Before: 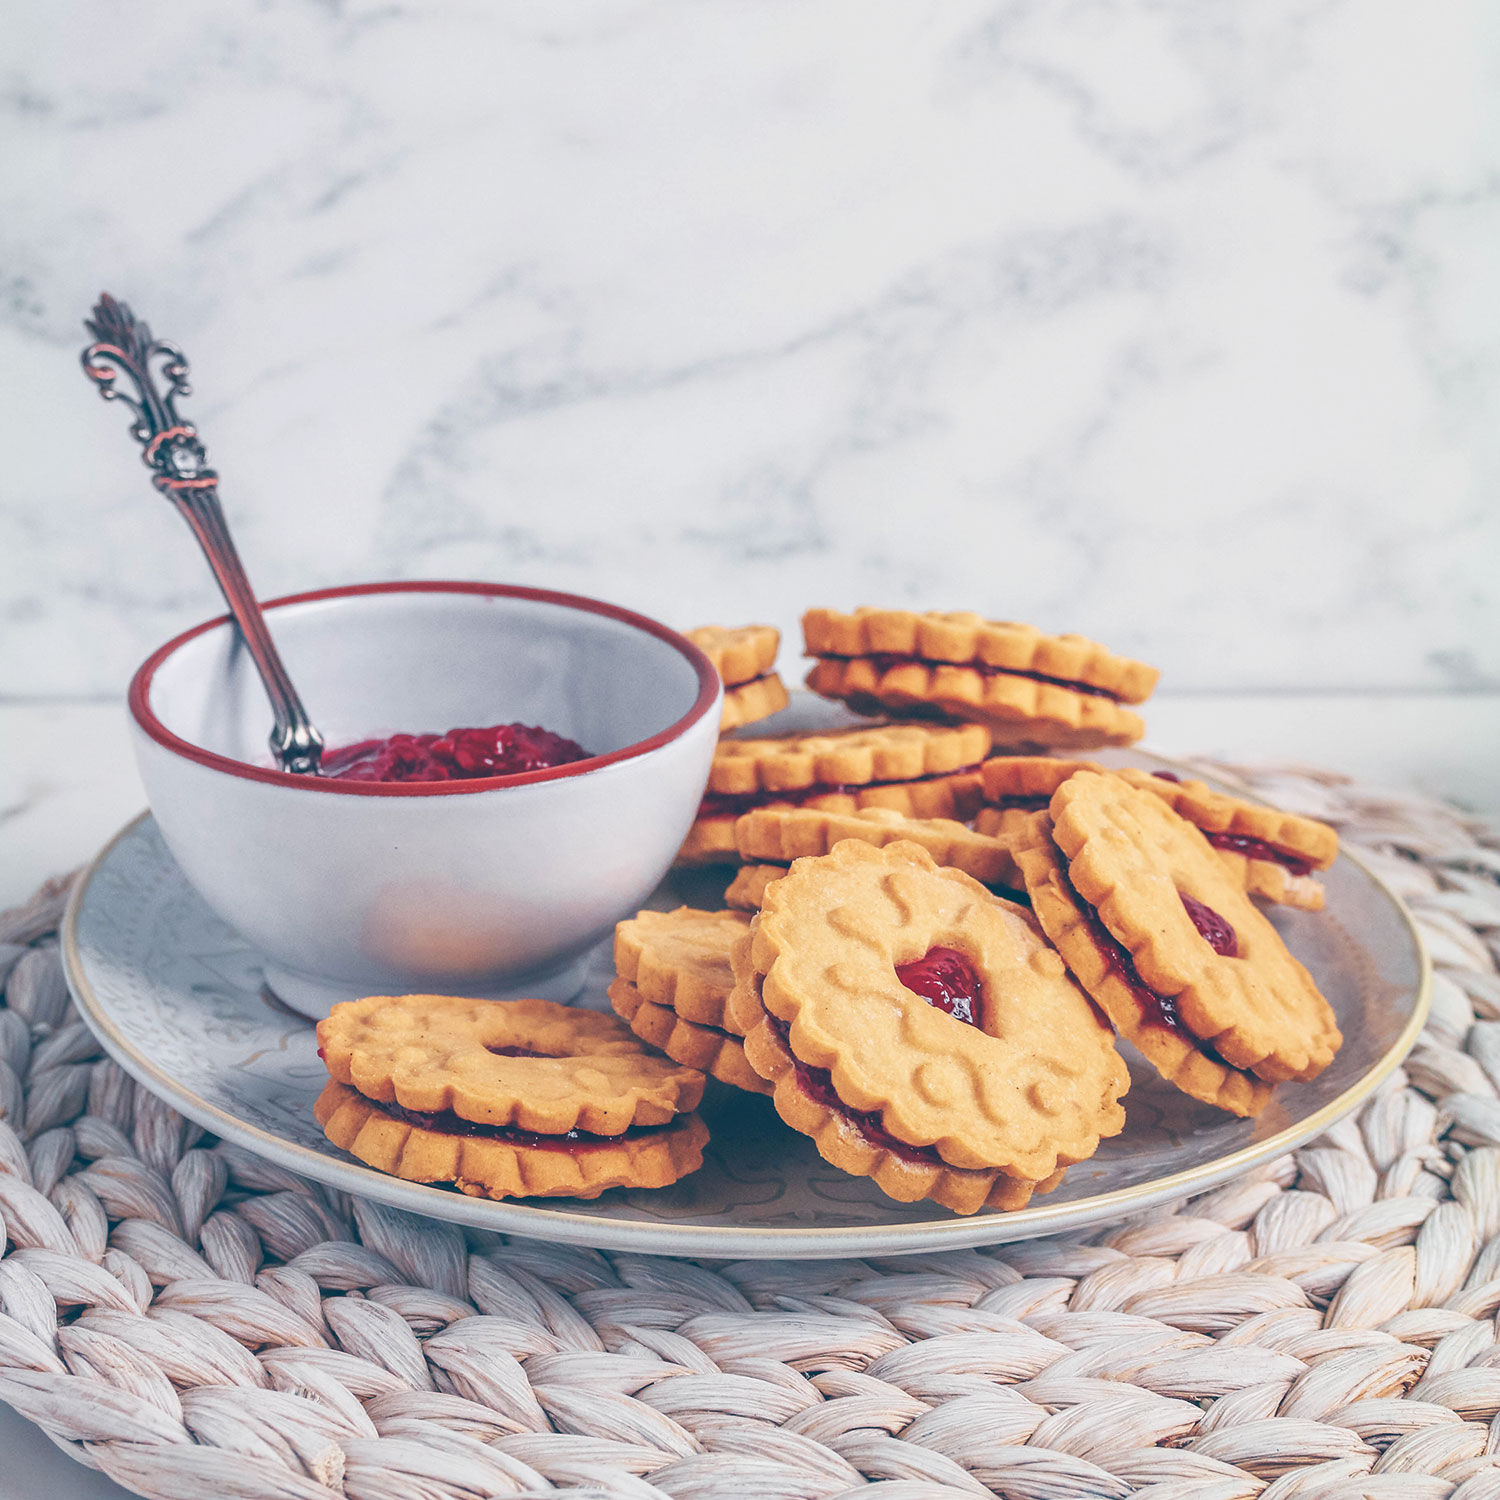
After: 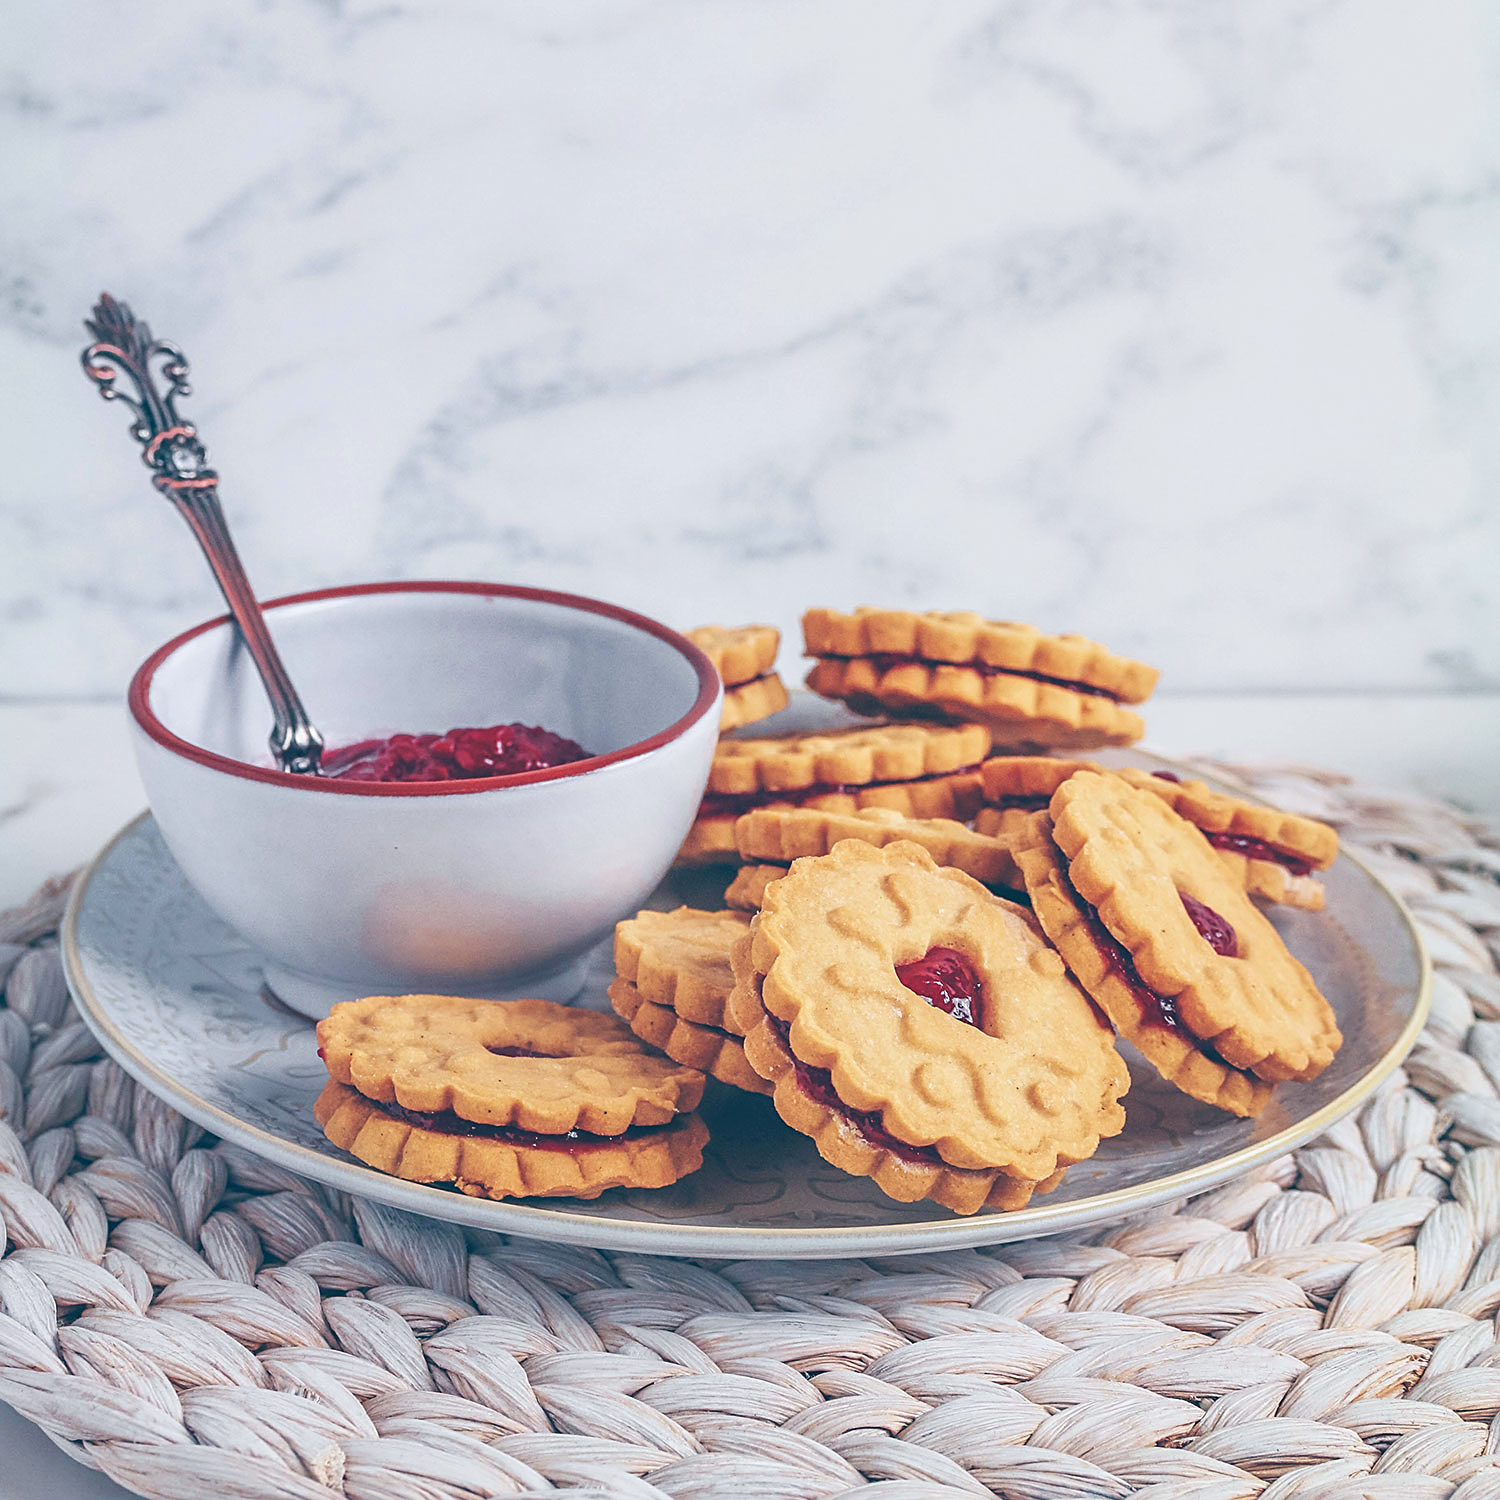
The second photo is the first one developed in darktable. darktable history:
sharpen: on, module defaults
white balance: red 0.982, blue 1.018
